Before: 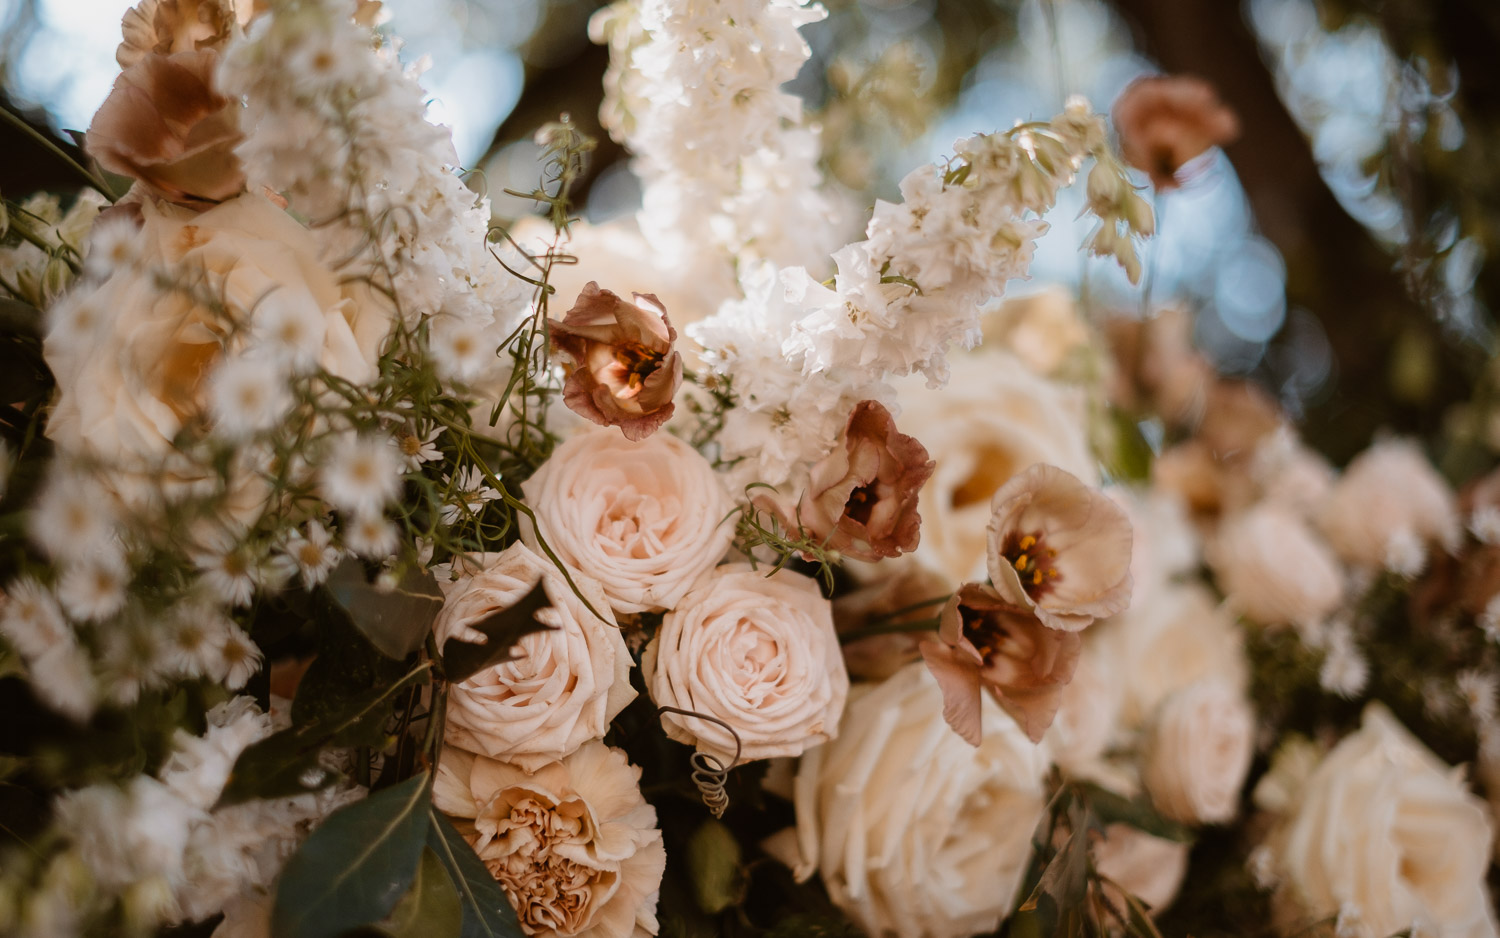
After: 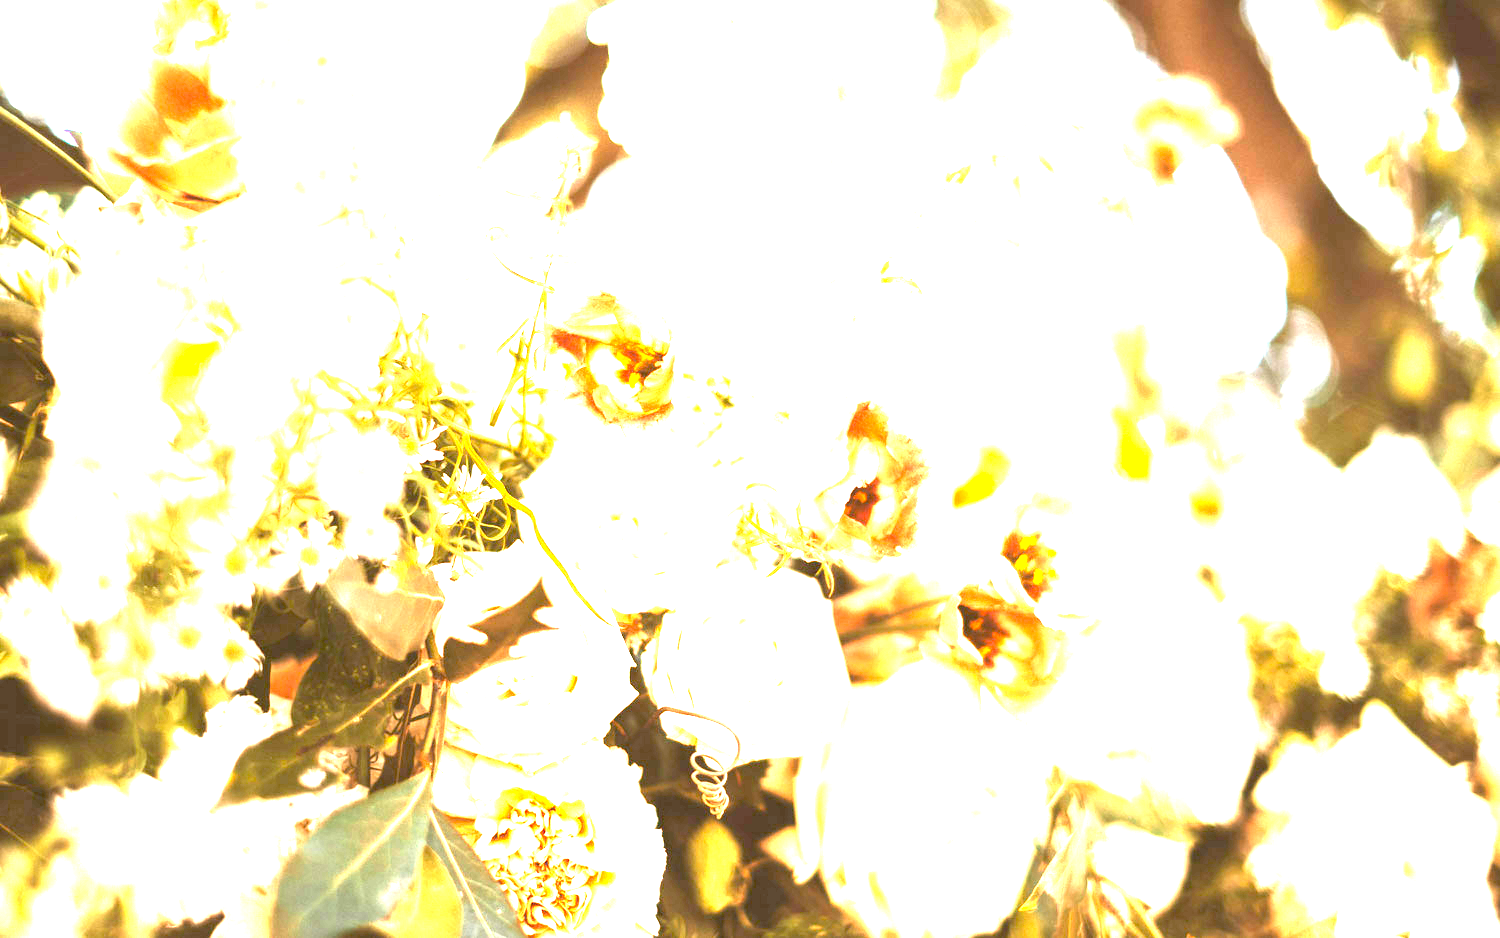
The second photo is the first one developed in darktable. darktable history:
contrast brightness saturation: saturation 0.104
exposure: black level correction 0, exposure 4.017 EV, compensate exposure bias true, compensate highlight preservation false
